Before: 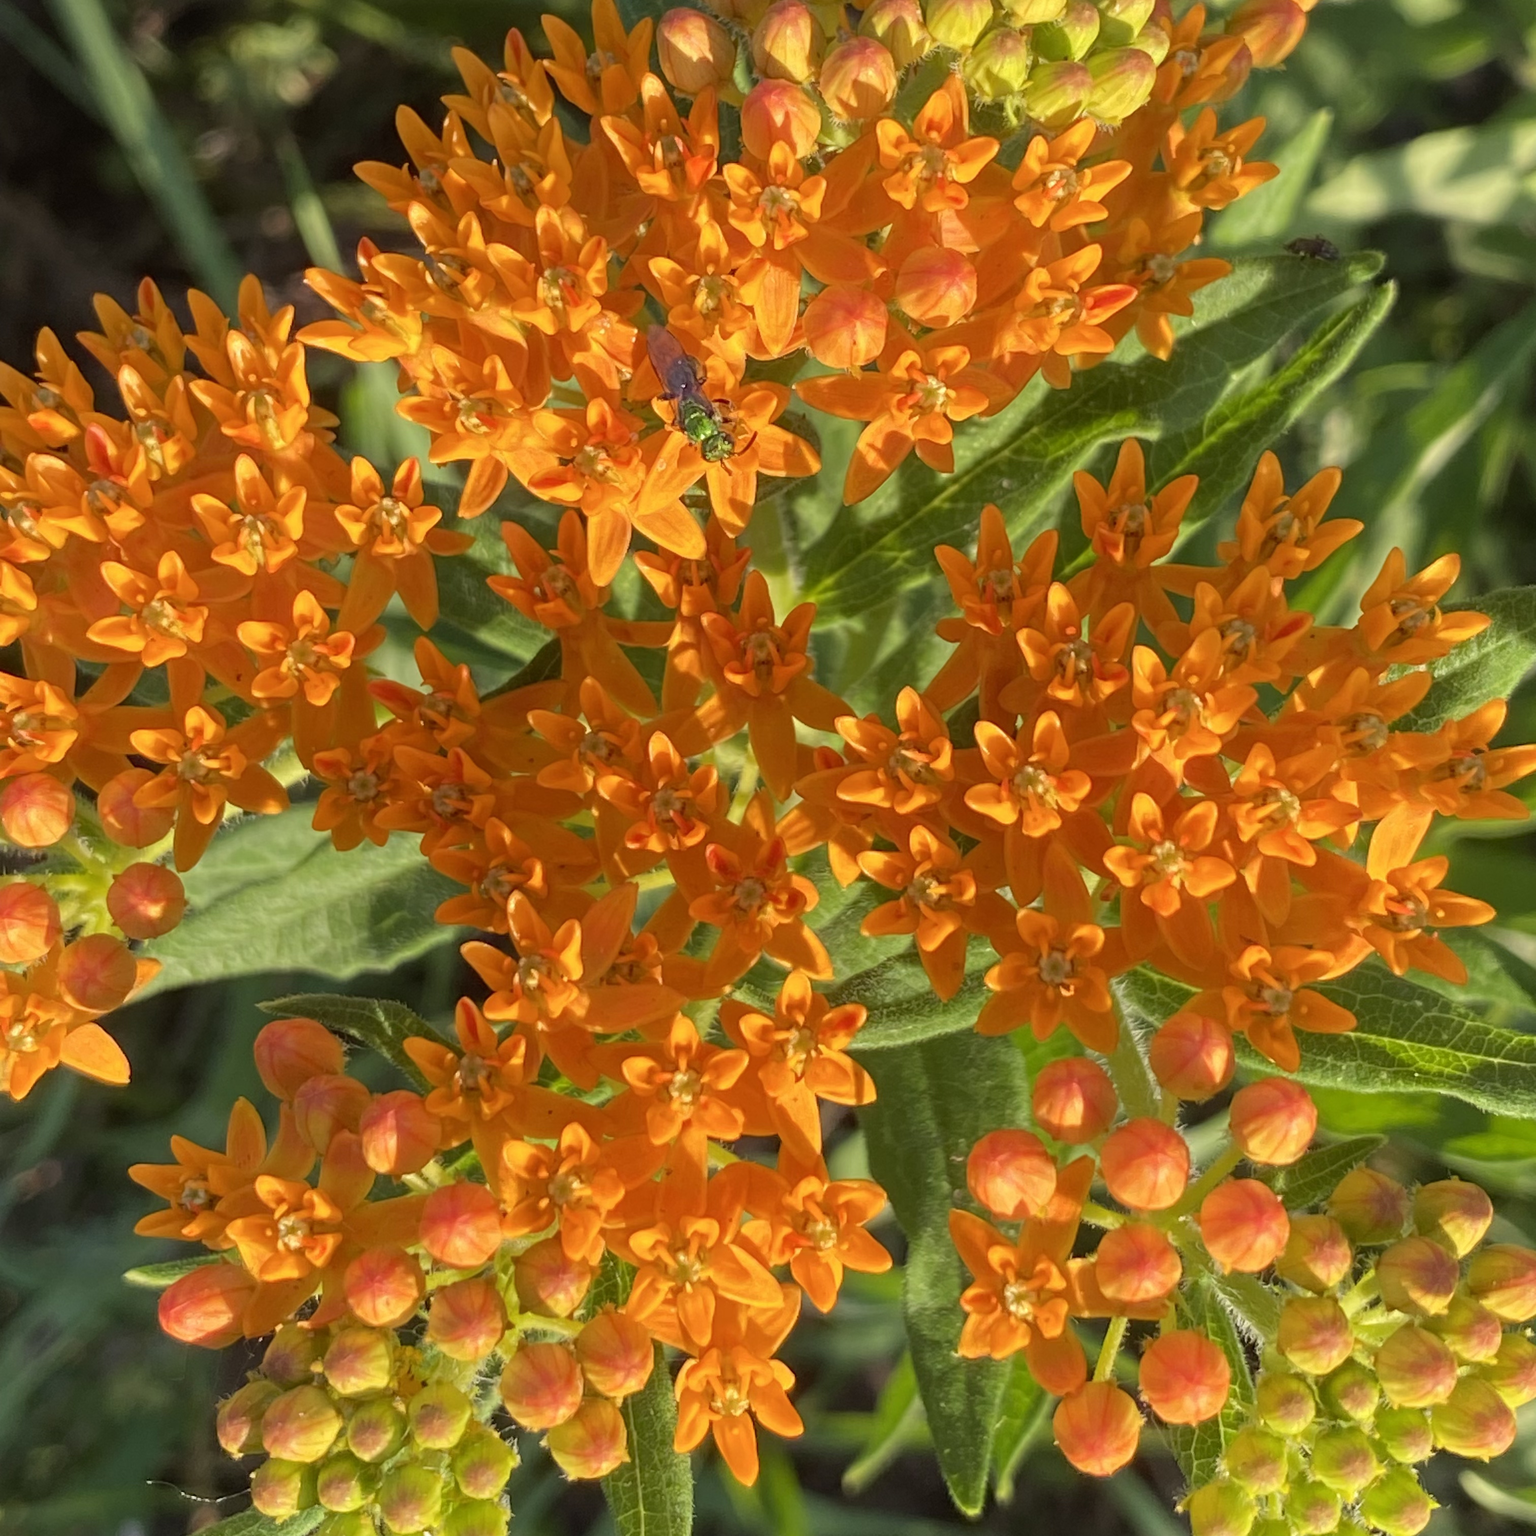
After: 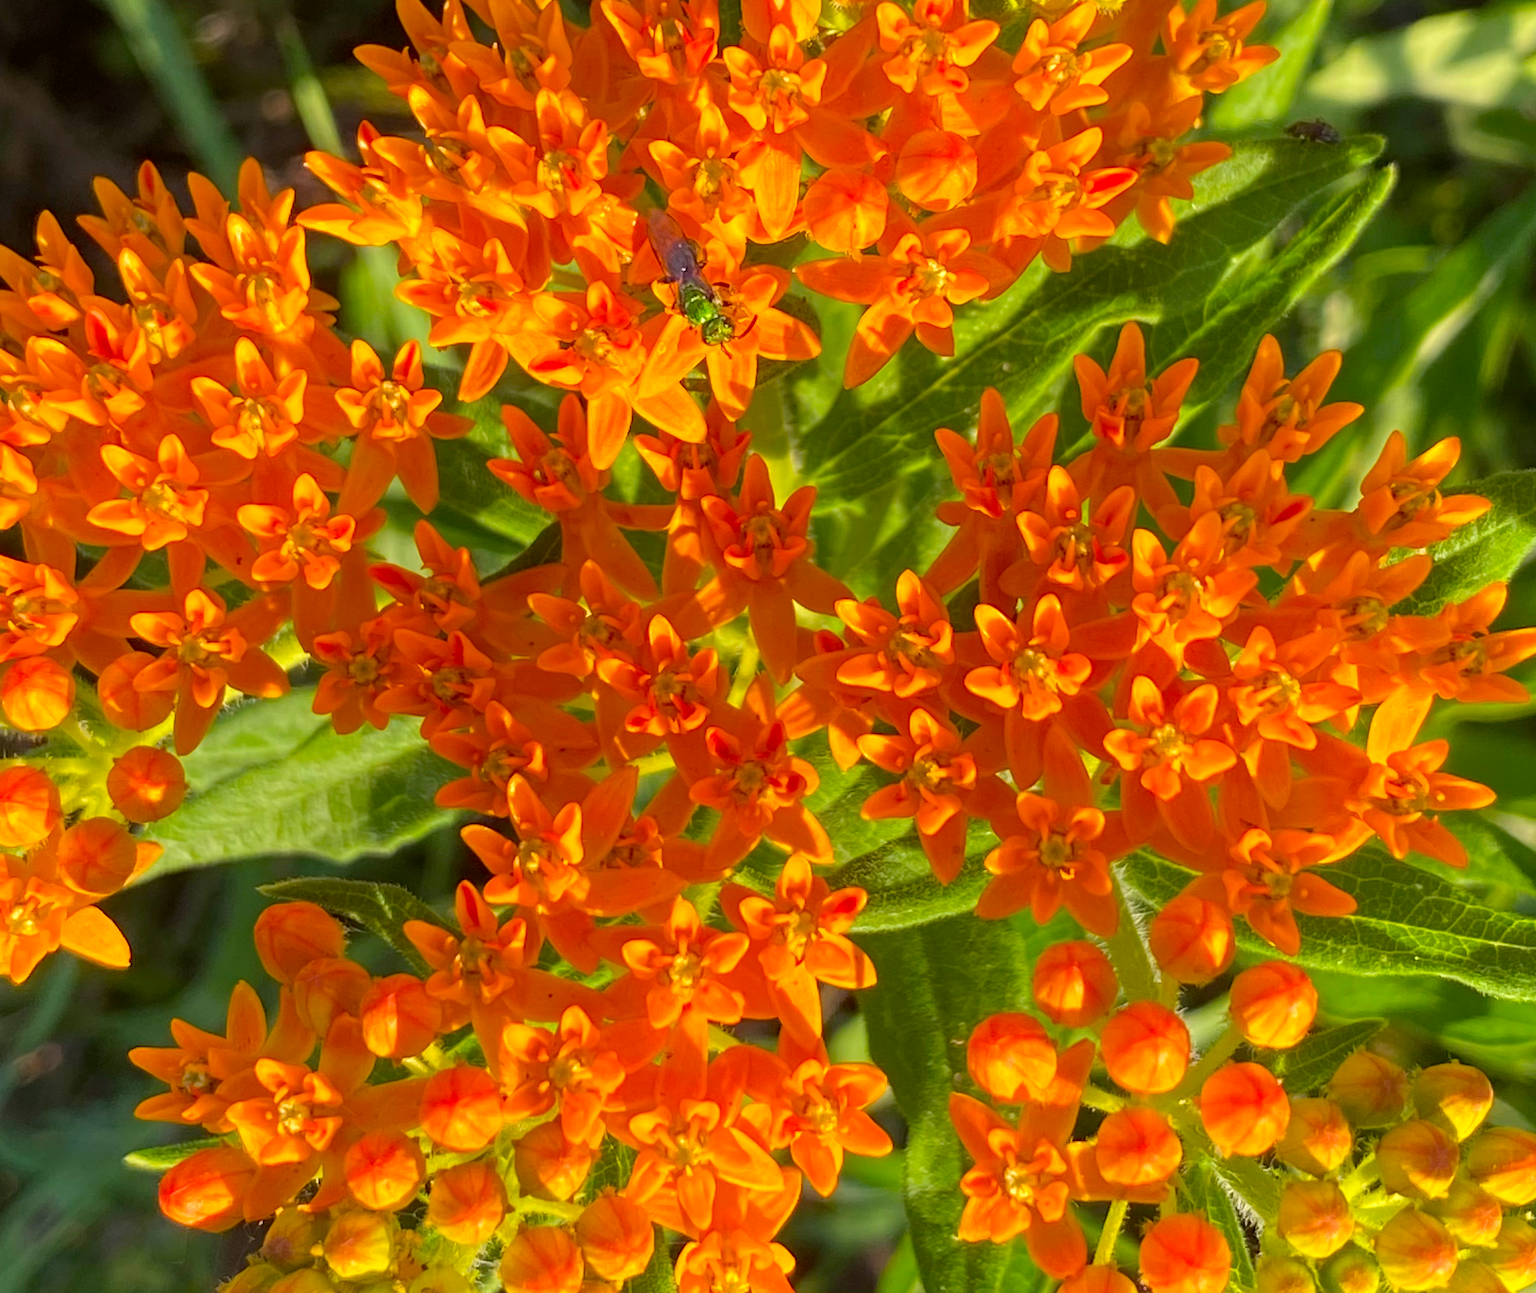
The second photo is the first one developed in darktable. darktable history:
crop: top 7.625%, bottom 8.027%
color balance: output saturation 120%
exposure: black level correction 0.002, exposure 0.15 EV, compensate highlight preservation false
